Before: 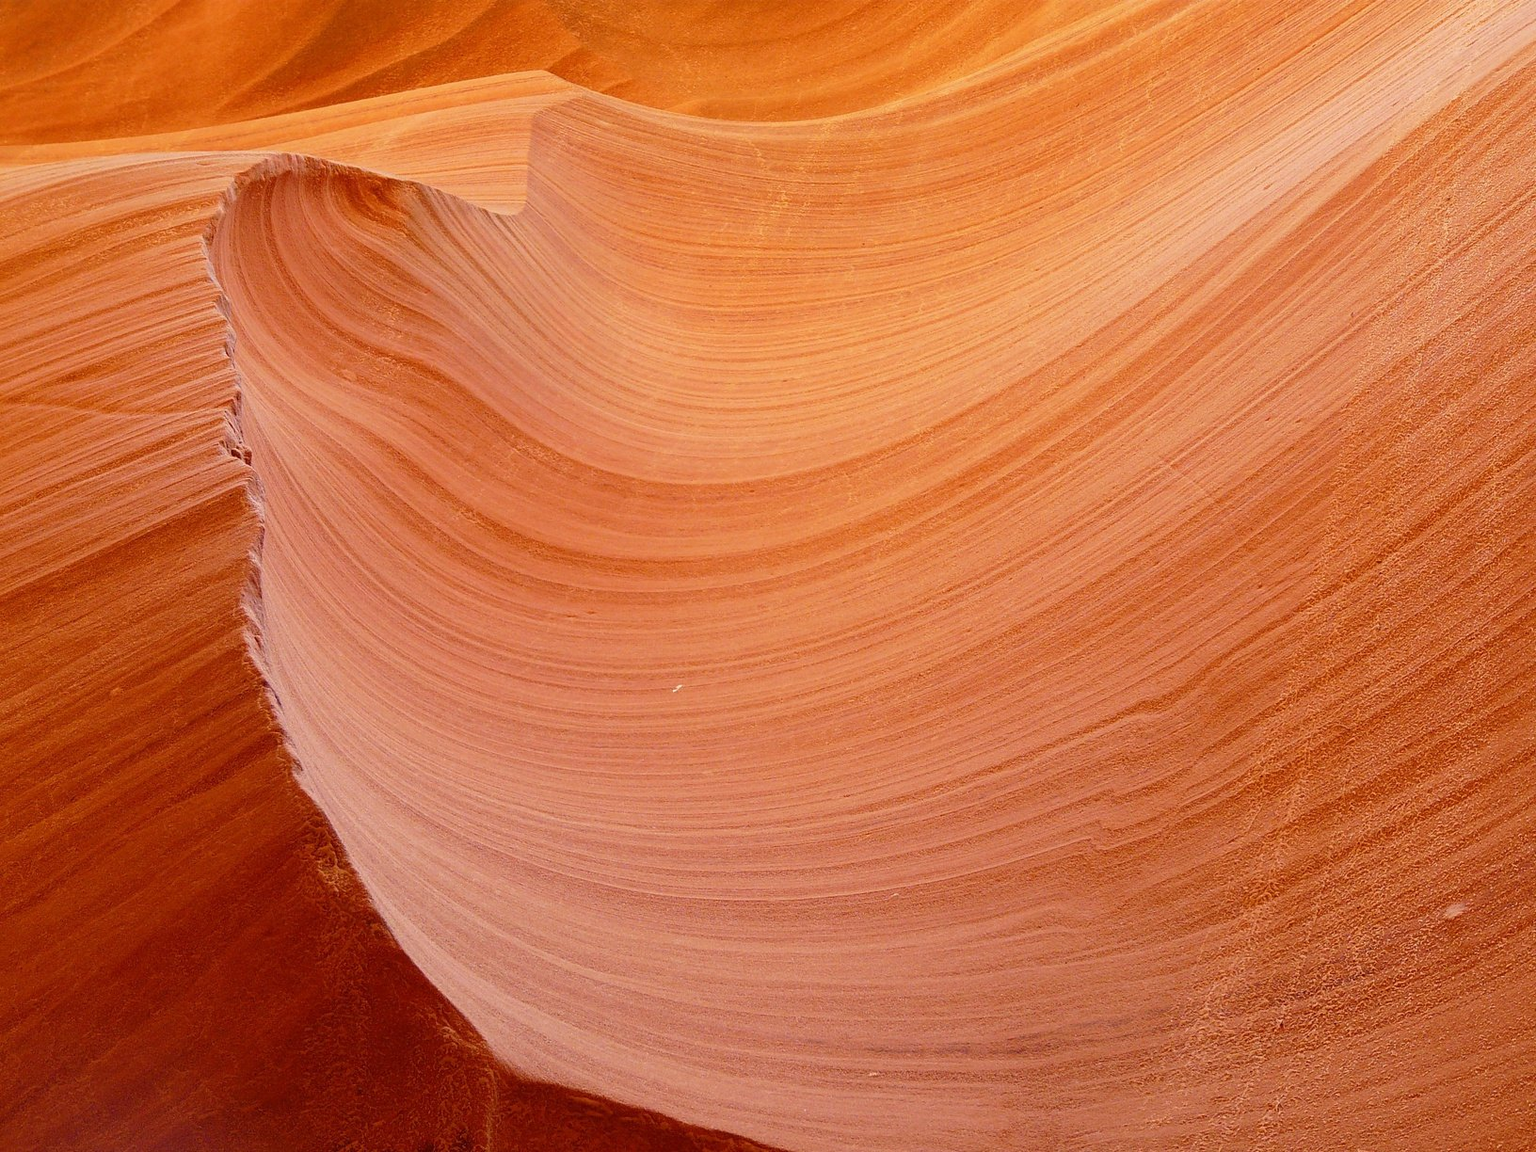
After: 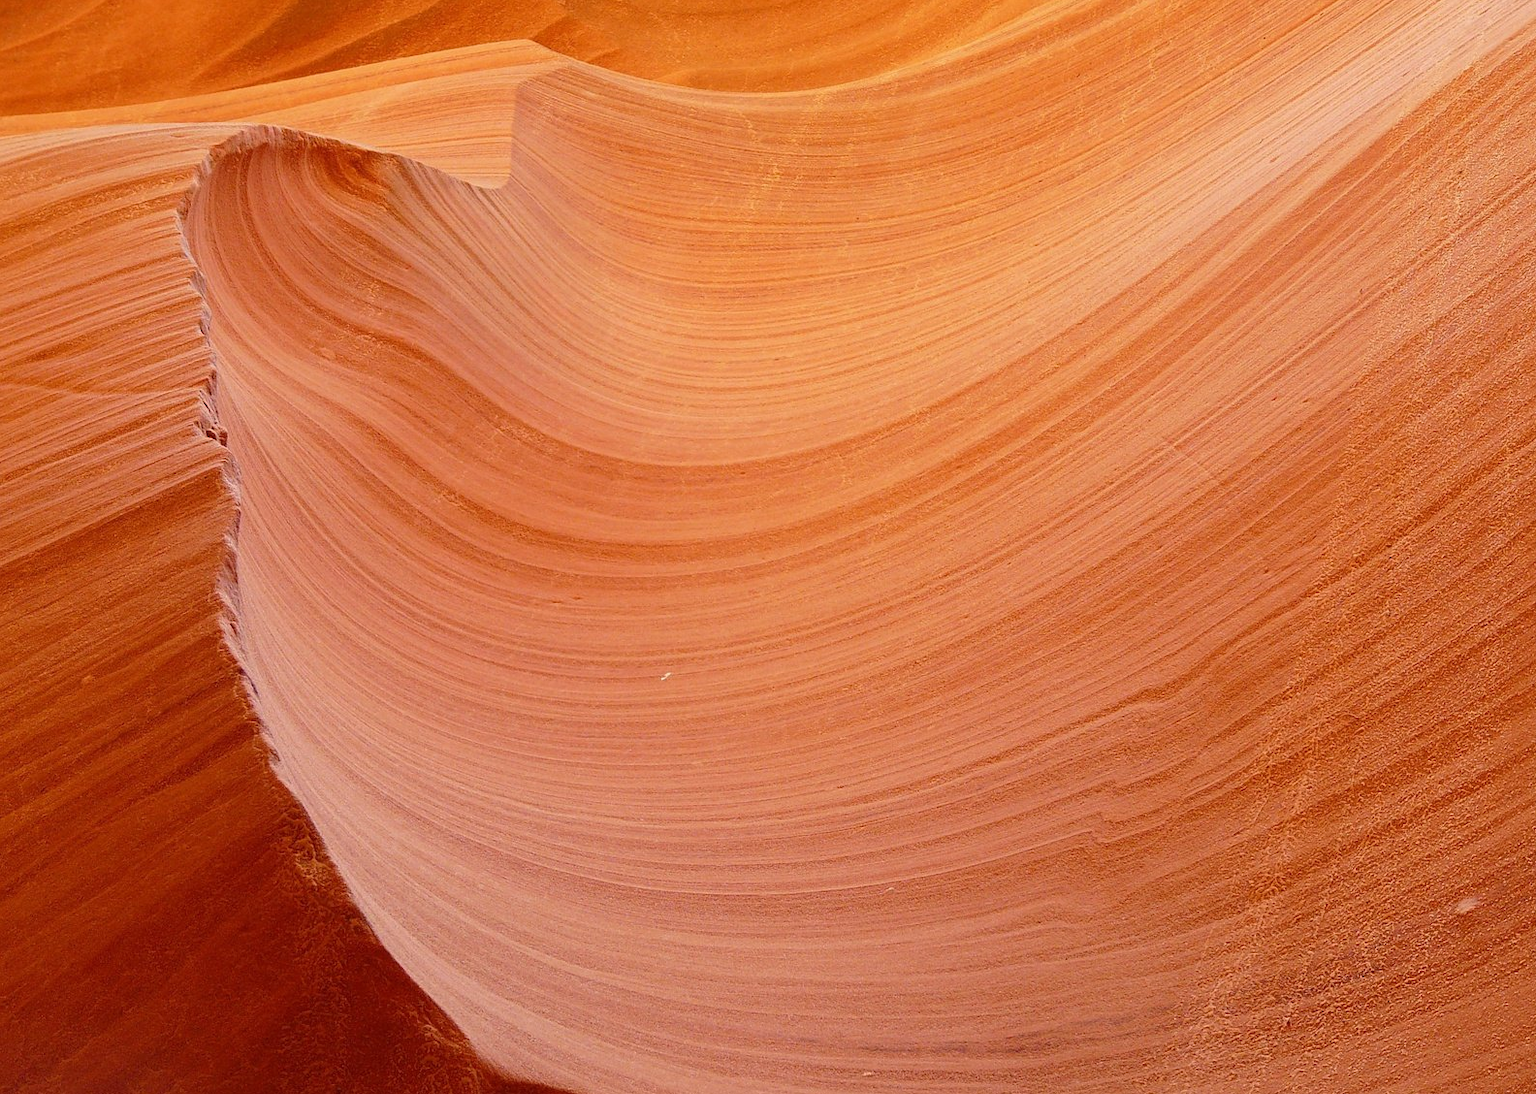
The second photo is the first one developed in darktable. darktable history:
crop: left 2.026%, top 2.857%, right 0.911%, bottom 4.89%
